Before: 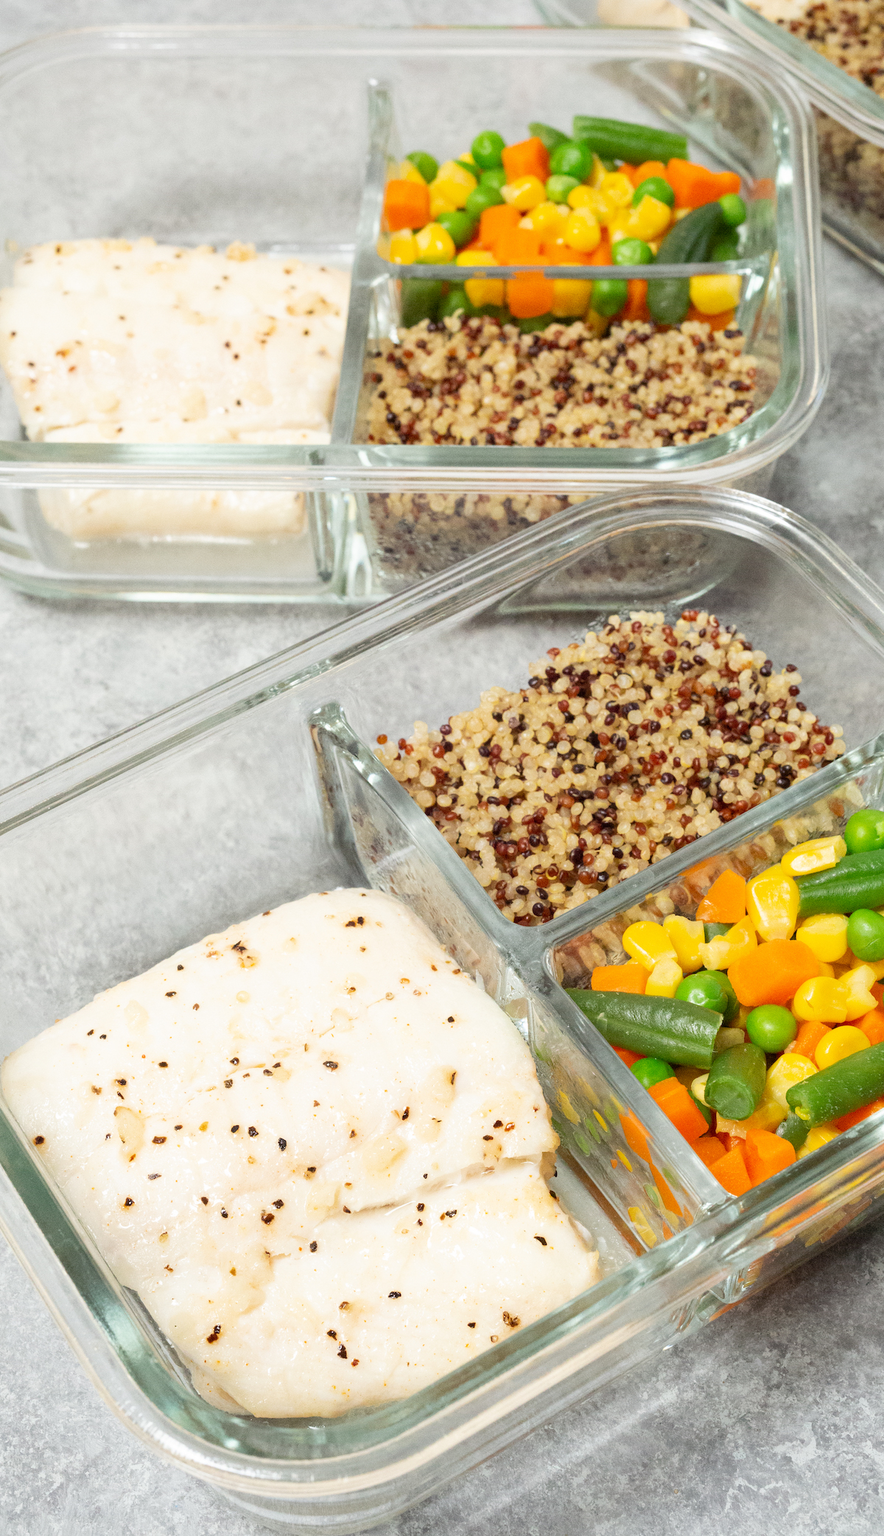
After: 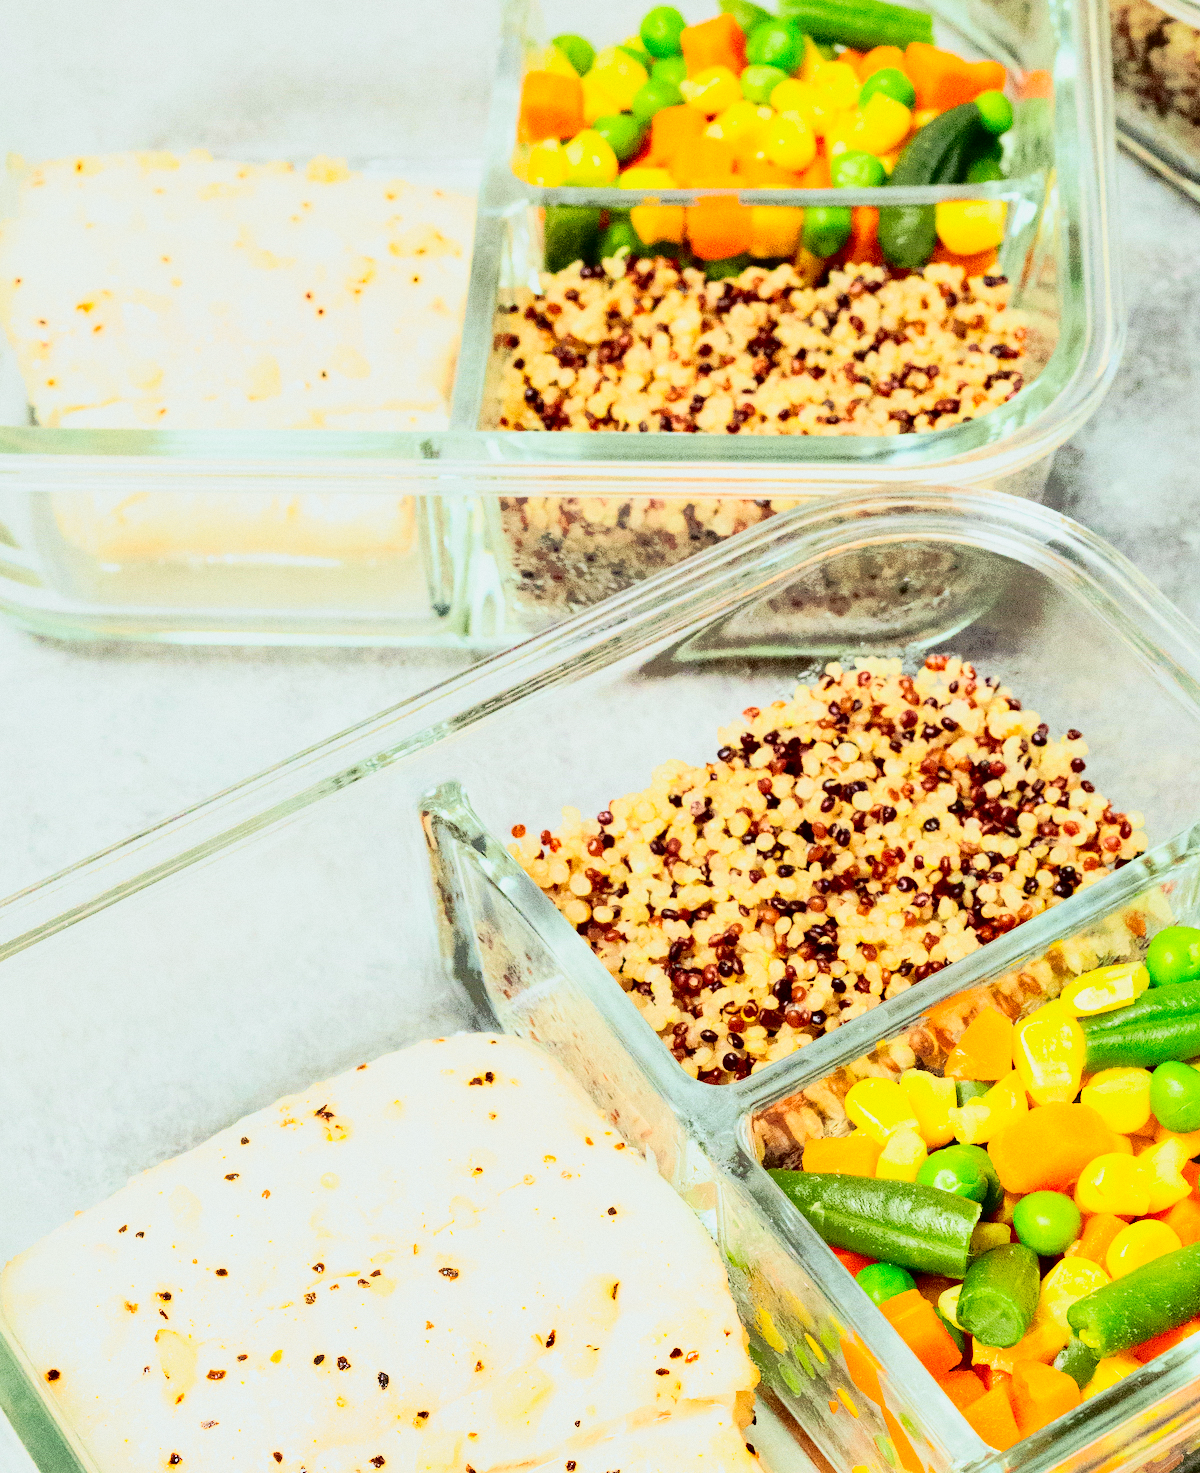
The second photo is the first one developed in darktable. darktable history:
grain: coarseness 0.09 ISO
color correction: saturation 0.8
contrast brightness saturation: contrast 0.4, brightness 0.1, saturation 0.21
shadows and highlights: shadows 40, highlights -60
crop and rotate: top 8.293%, bottom 20.996%
base curve: curves: ch0 [(0, 0) (0.036, 0.025) (0.121, 0.166) (0.206, 0.329) (0.605, 0.79) (1, 1)], preserve colors none
tone curve: curves: ch0 [(0, 0) (0.037, 0.011) (0.135, 0.093) (0.266, 0.281) (0.461, 0.555) (0.581, 0.716) (0.675, 0.793) (0.767, 0.849) (0.91, 0.924) (1, 0.979)]; ch1 [(0, 0) (0.292, 0.278) (0.431, 0.418) (0.493, 0.479) (0.506, 0.5) (0.532, 0.537) (0.562, 0.581) (0.641, 0.663) (0.754, 0.76) (1, 1)]; ch2 [(0, 0) (0.294, 0.3) (0.361, 0.372) (0.429, 0.445) (0.478, 0.486) (0.502, 0.498) (0.518, 0.522) (0.531, 0.549) (0.561, 0.59) (0.64, 0.655) (0.693, 0.706) (0.845, 0.833) (1, 0.951)], color space Lab, independent channels, preserve colors none
